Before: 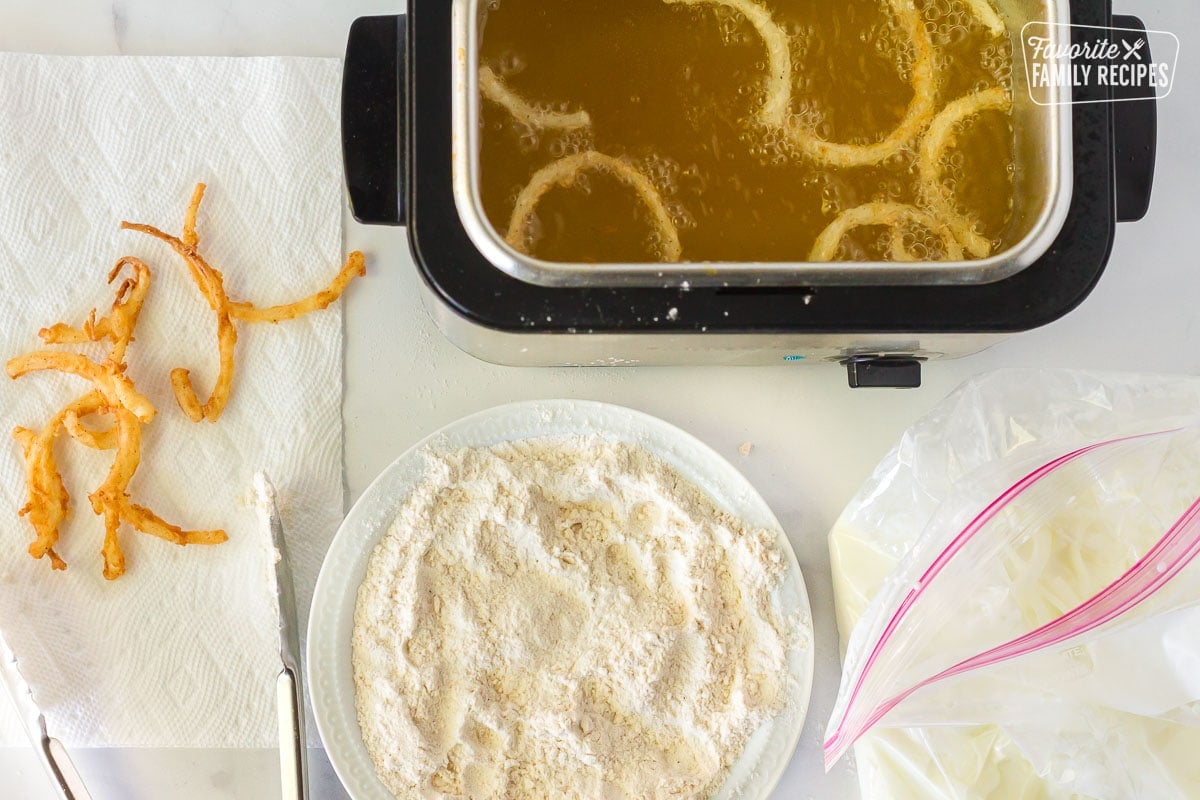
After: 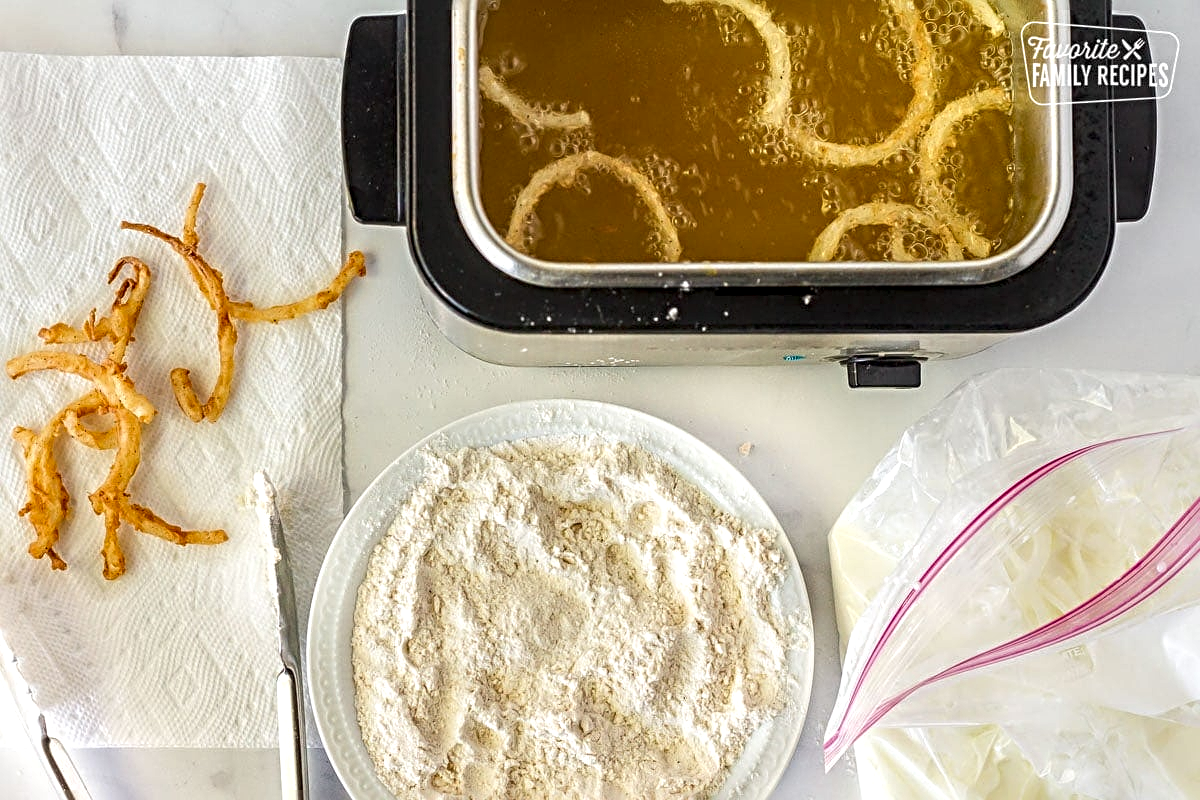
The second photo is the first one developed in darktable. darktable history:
sharpen: radius 3.984
local contrast: detail 150%
